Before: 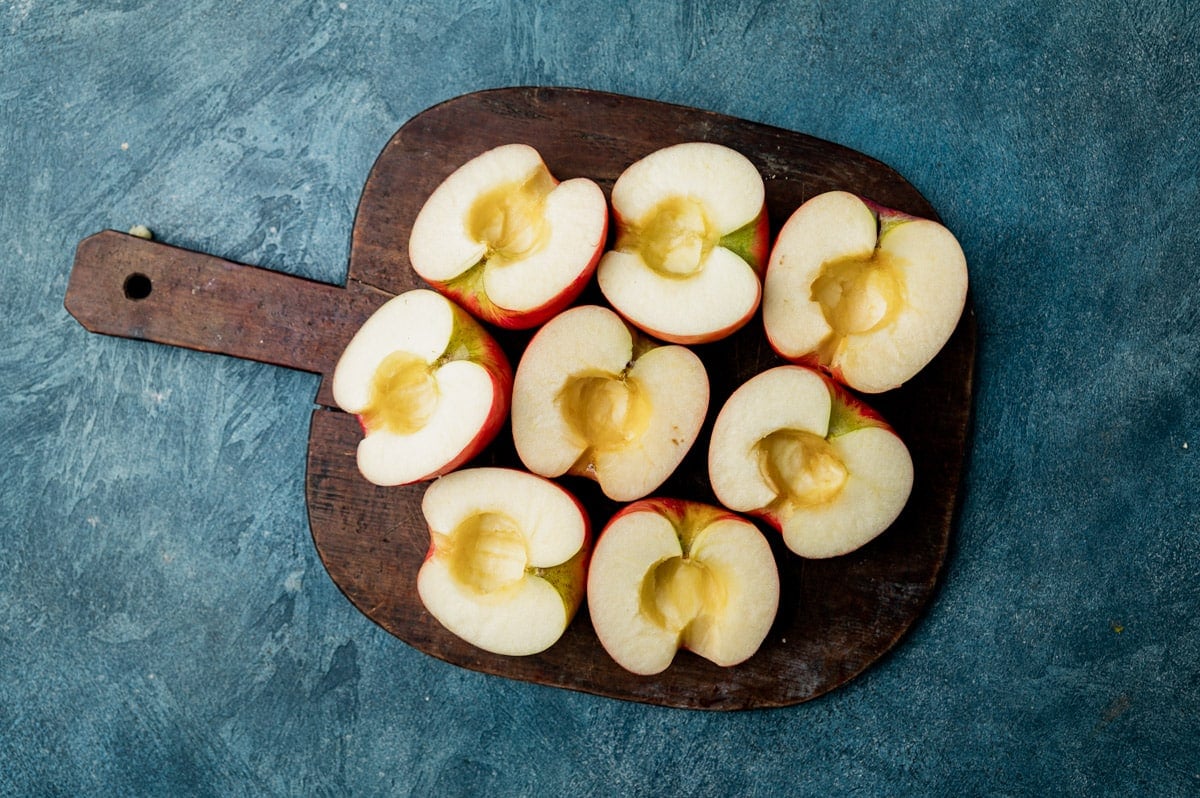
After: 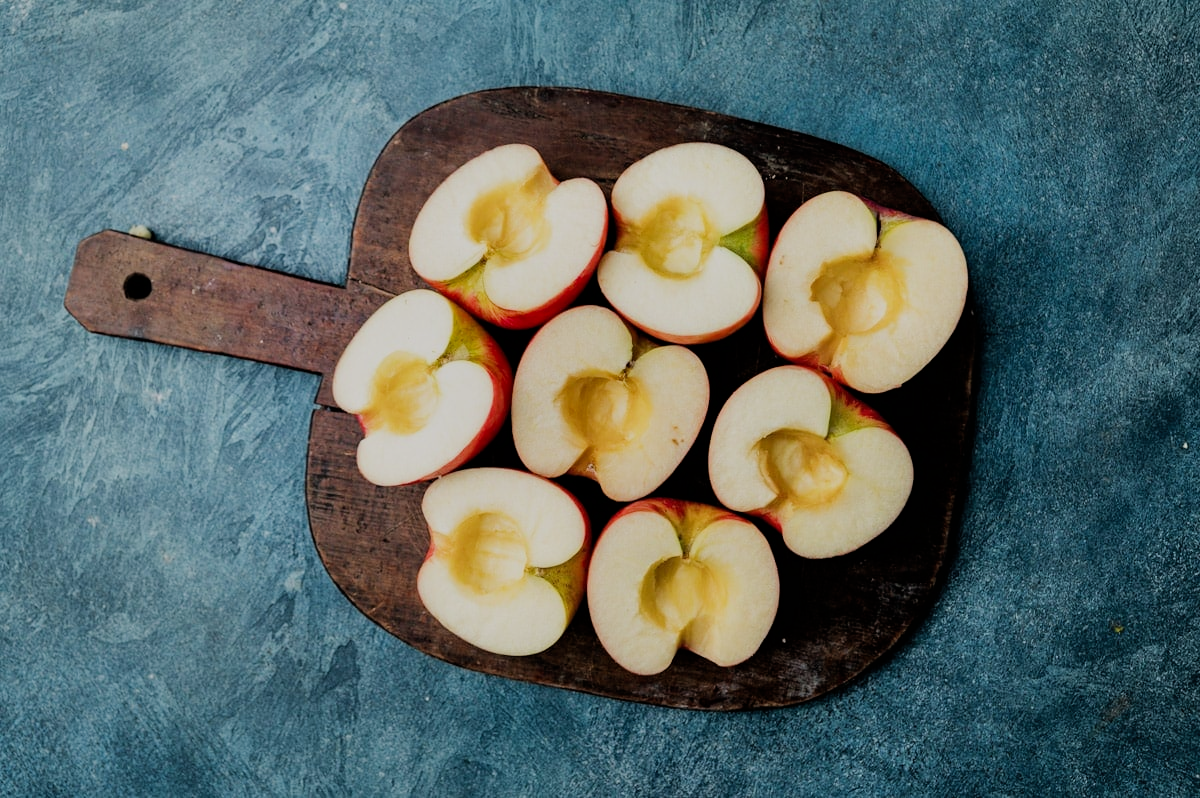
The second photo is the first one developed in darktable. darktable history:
shadows and highlights: radius 106.2, shadows 40.68, highlights -72.96, low approximation 0.01, soften with gaussian
filmic rgb: black relative exposure -7.65 EV, white relative exposure 4.56 EV, hardness 3.61
